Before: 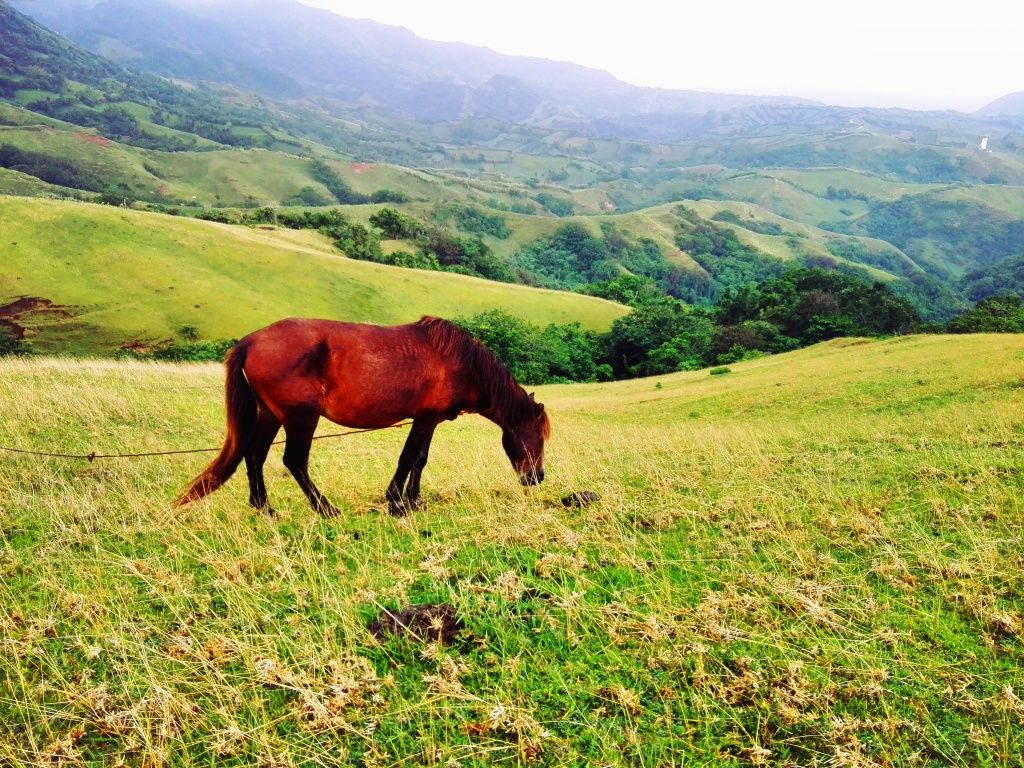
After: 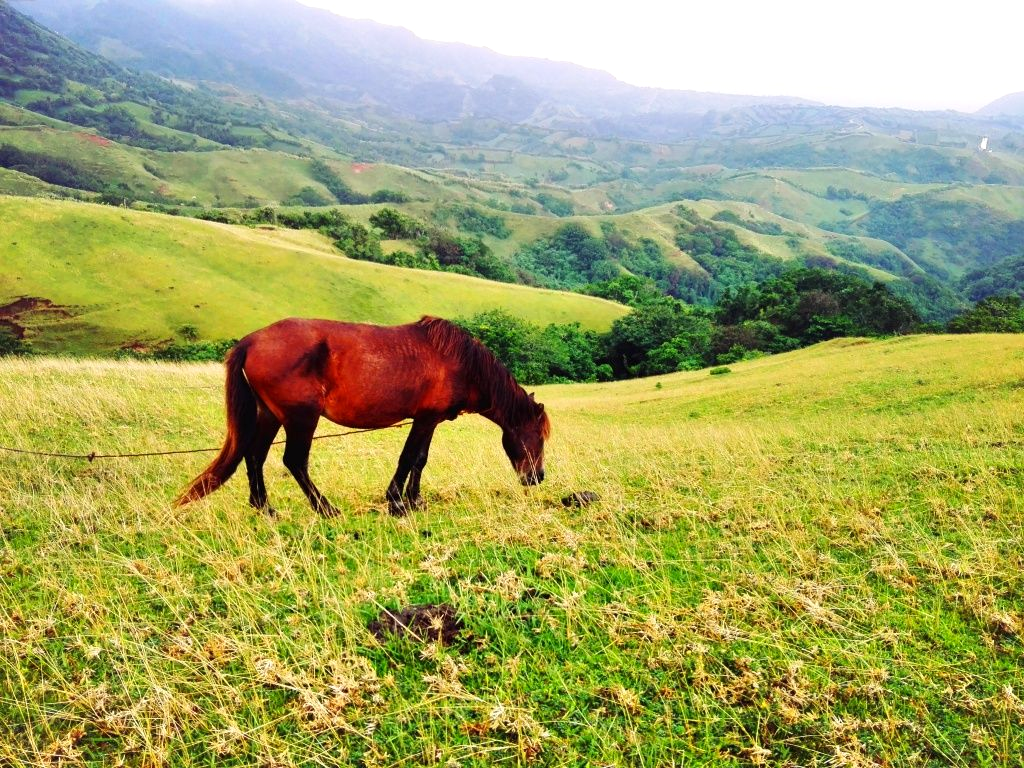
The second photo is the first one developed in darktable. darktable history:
color correction: highlights b* 3
exposure: exposure 0.15 EV, compensate highlight preservation false
